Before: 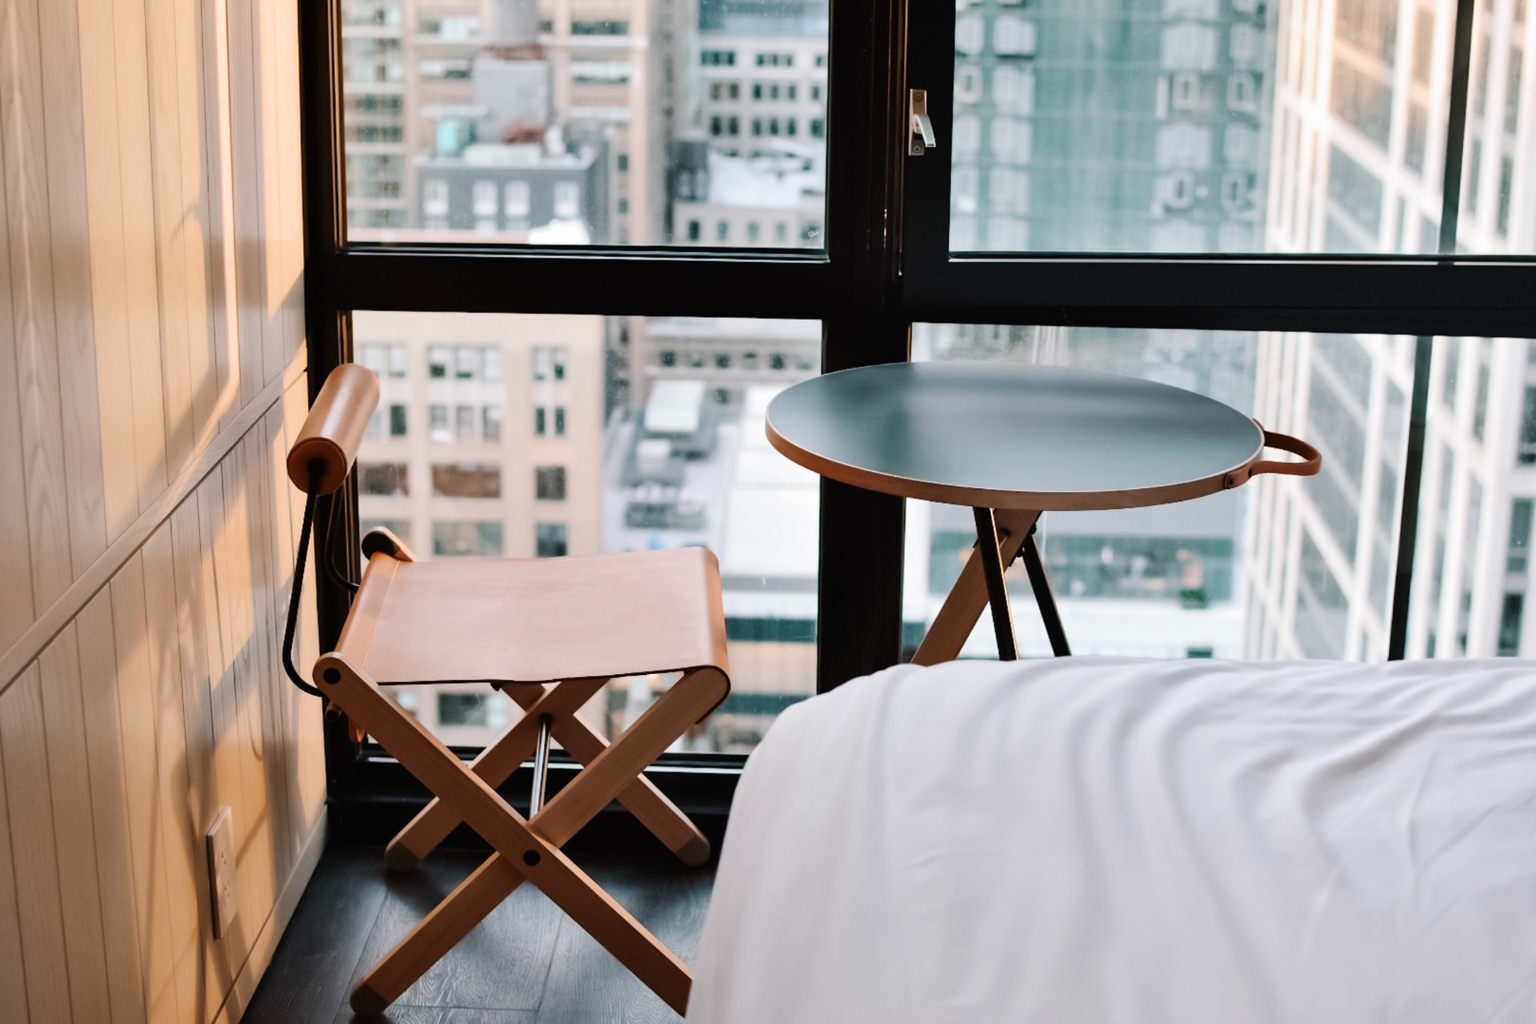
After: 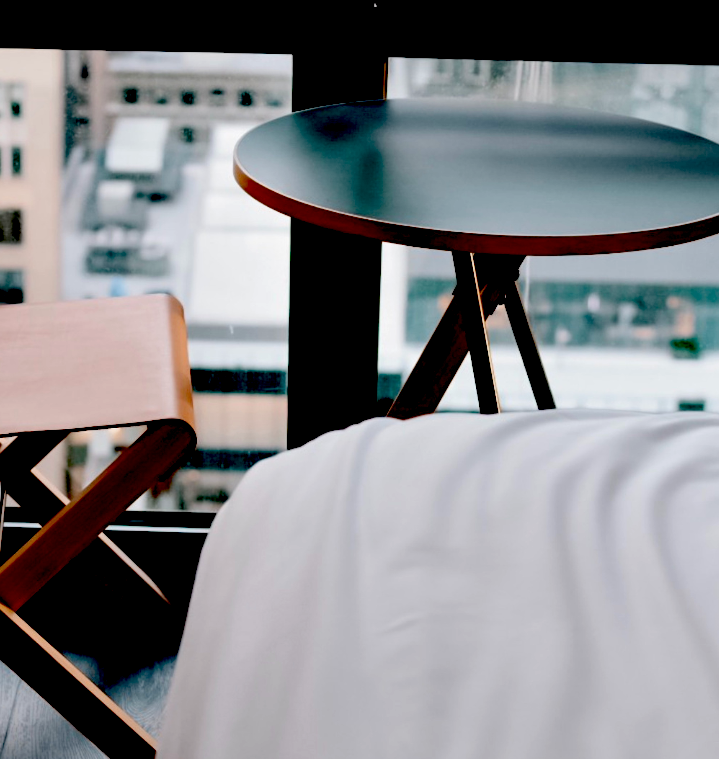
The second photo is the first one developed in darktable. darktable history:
crop: left 35.432%, top 26.233%, right 20.145%, bottom 3.432%
exposure: black level correction 0.1, exposure -0.092 EV, compensate highlight preservation false
tone equalizer: on, module defaults
